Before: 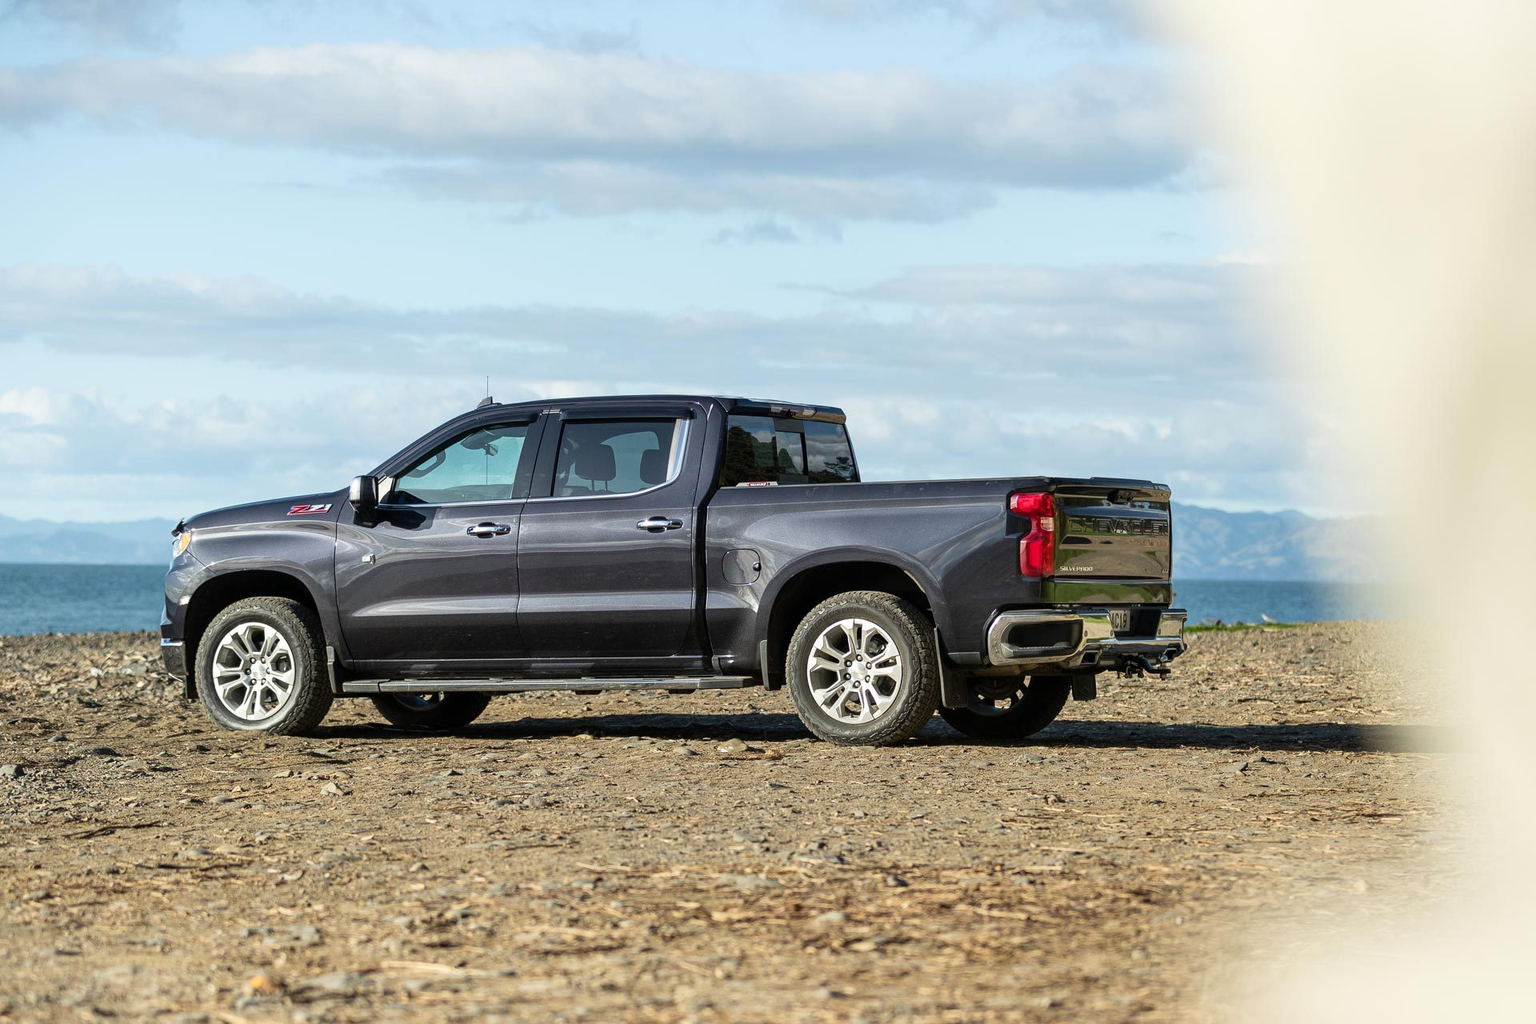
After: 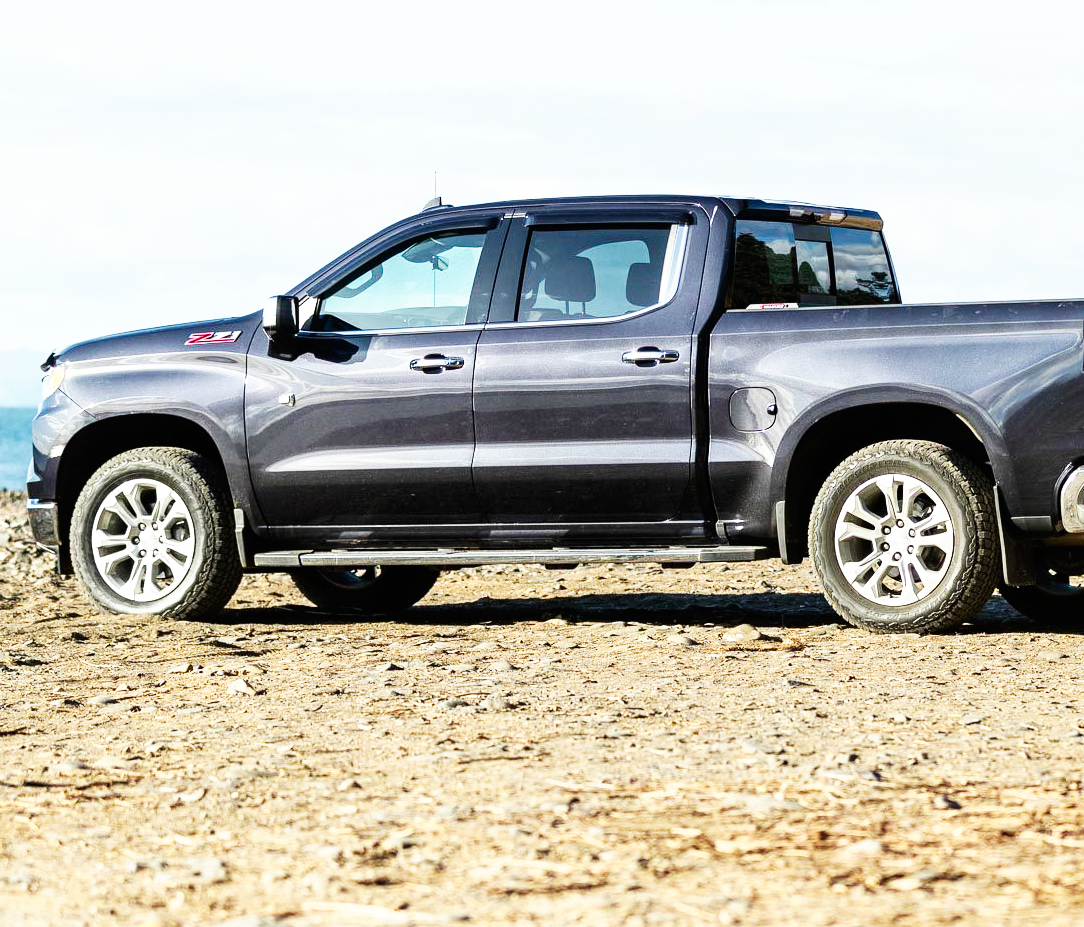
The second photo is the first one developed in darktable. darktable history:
base curve: curves: ch0 [(0, 0) (0.007, 0.004) (0.027, 0.03) (0.046, 0.07) (0.207, 0.54) (0.442, 0.872) (0.673, 0.972) (1, 1)], preserve colors none
crop: left 9.114%, top 23.389%, right 34.376%, bottom 4.166%
